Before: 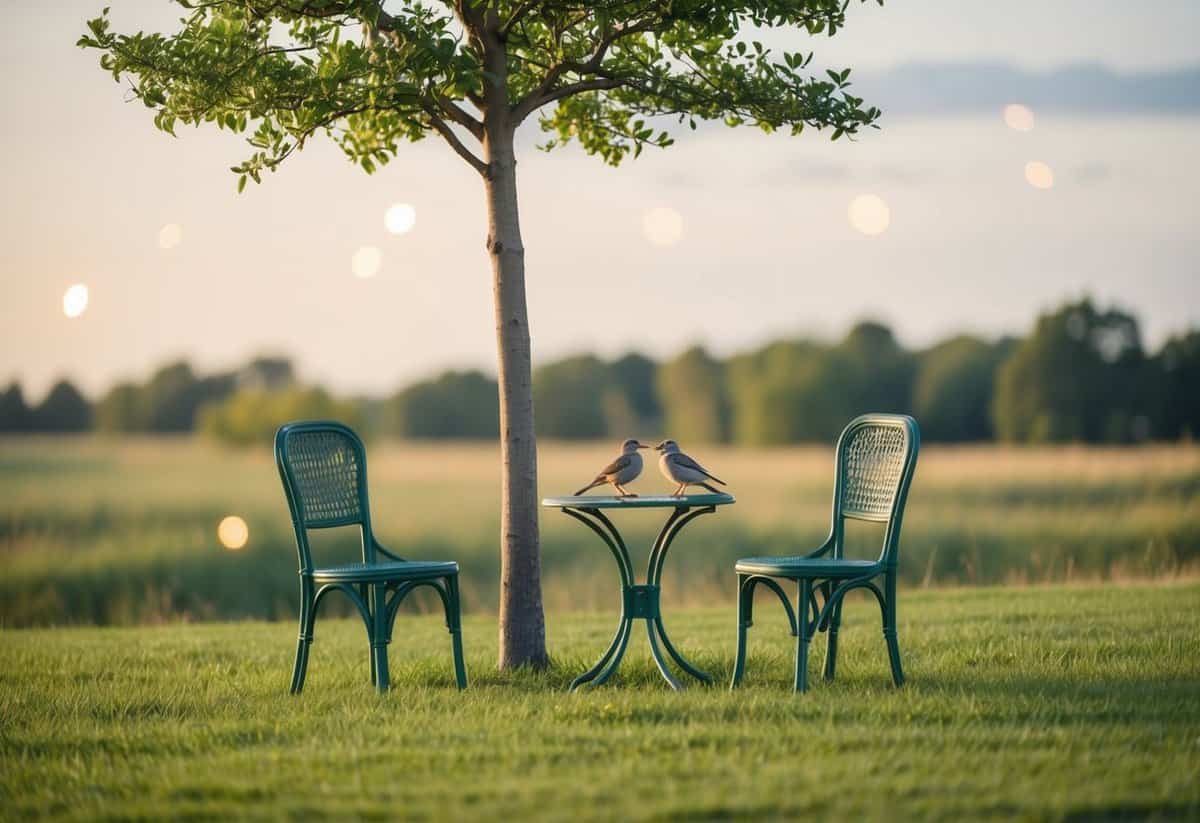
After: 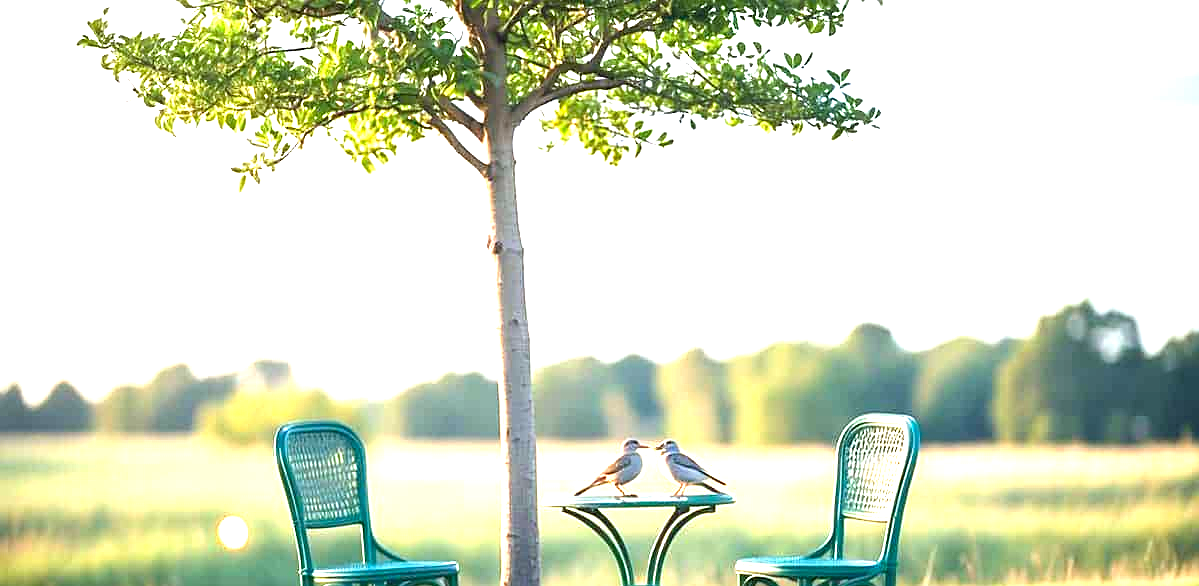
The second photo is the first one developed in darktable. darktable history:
crop: right 0%, bottom 28.791%
color calibration: output R [0.946, 0.065, -0.013, 0], output G [-0.246, 1.264, -0.017, 0], output B [0.046, -0.098, 1.05, 0], illuminant as shot in camera, x 0.358, y 0.373, temperature 4628.91 K
exposure: exposure 2.036 EV, compensate exposure bias true, compensate highlight preservation false
sharpen: on, module defaults
